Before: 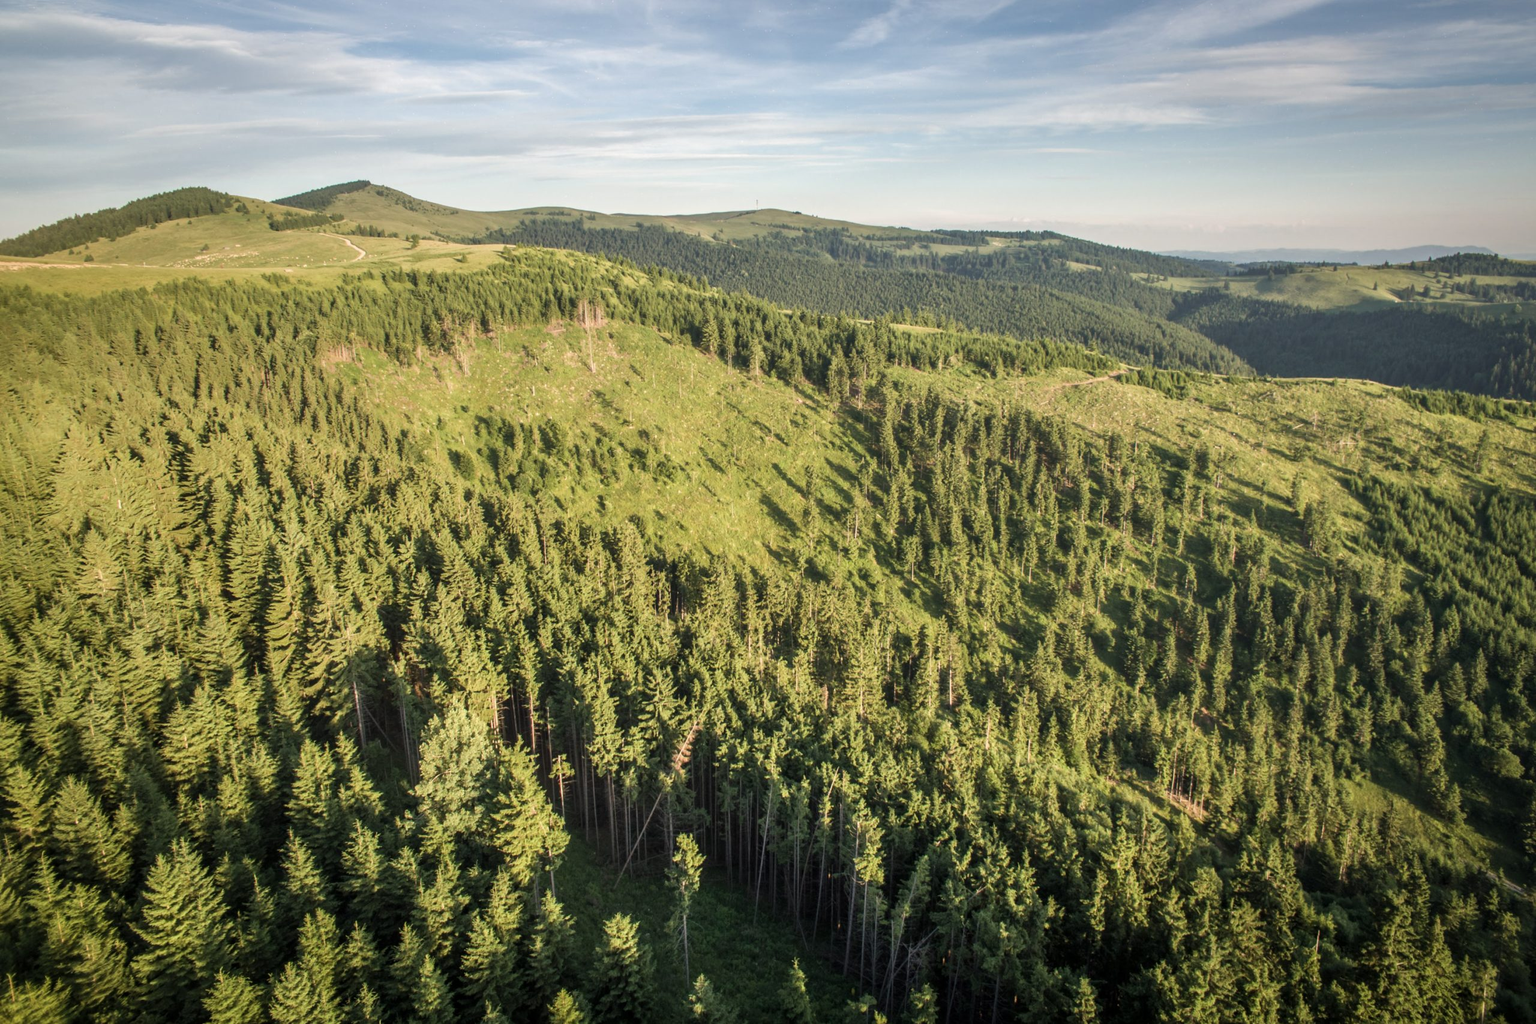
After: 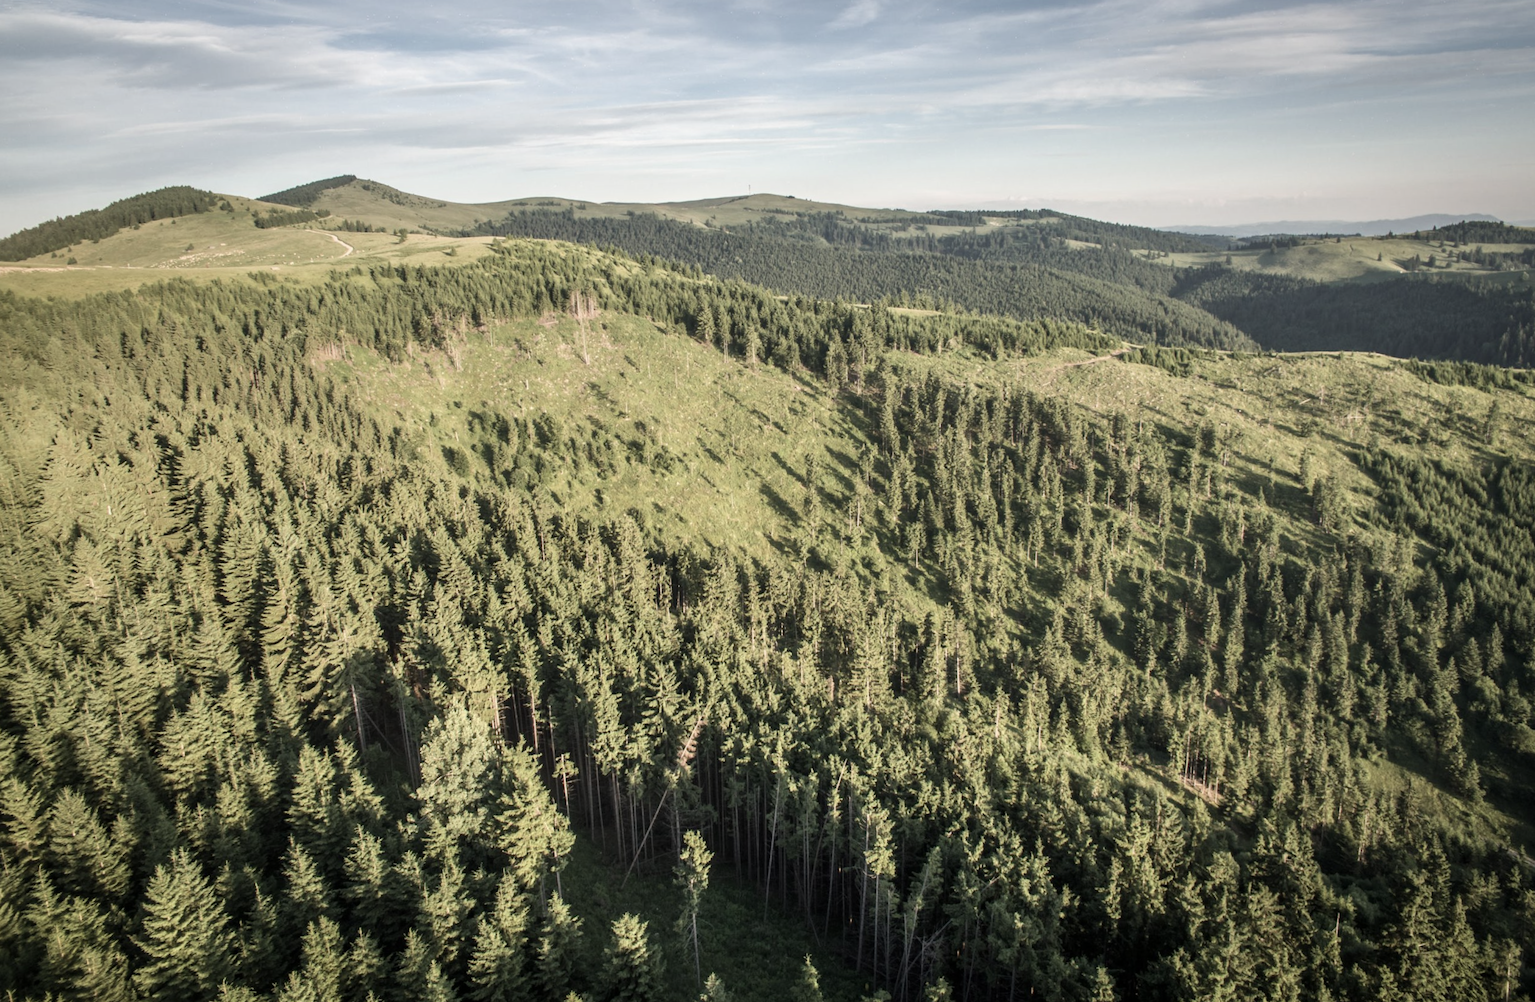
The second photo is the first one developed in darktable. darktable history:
rotate and perspective: rotation -1.42°, crop left 0.016, crop right 0.984, crop top 0.035, crop bottom 0.965
contrast brightness saturation: contrast 0.1, saturation -0.36
